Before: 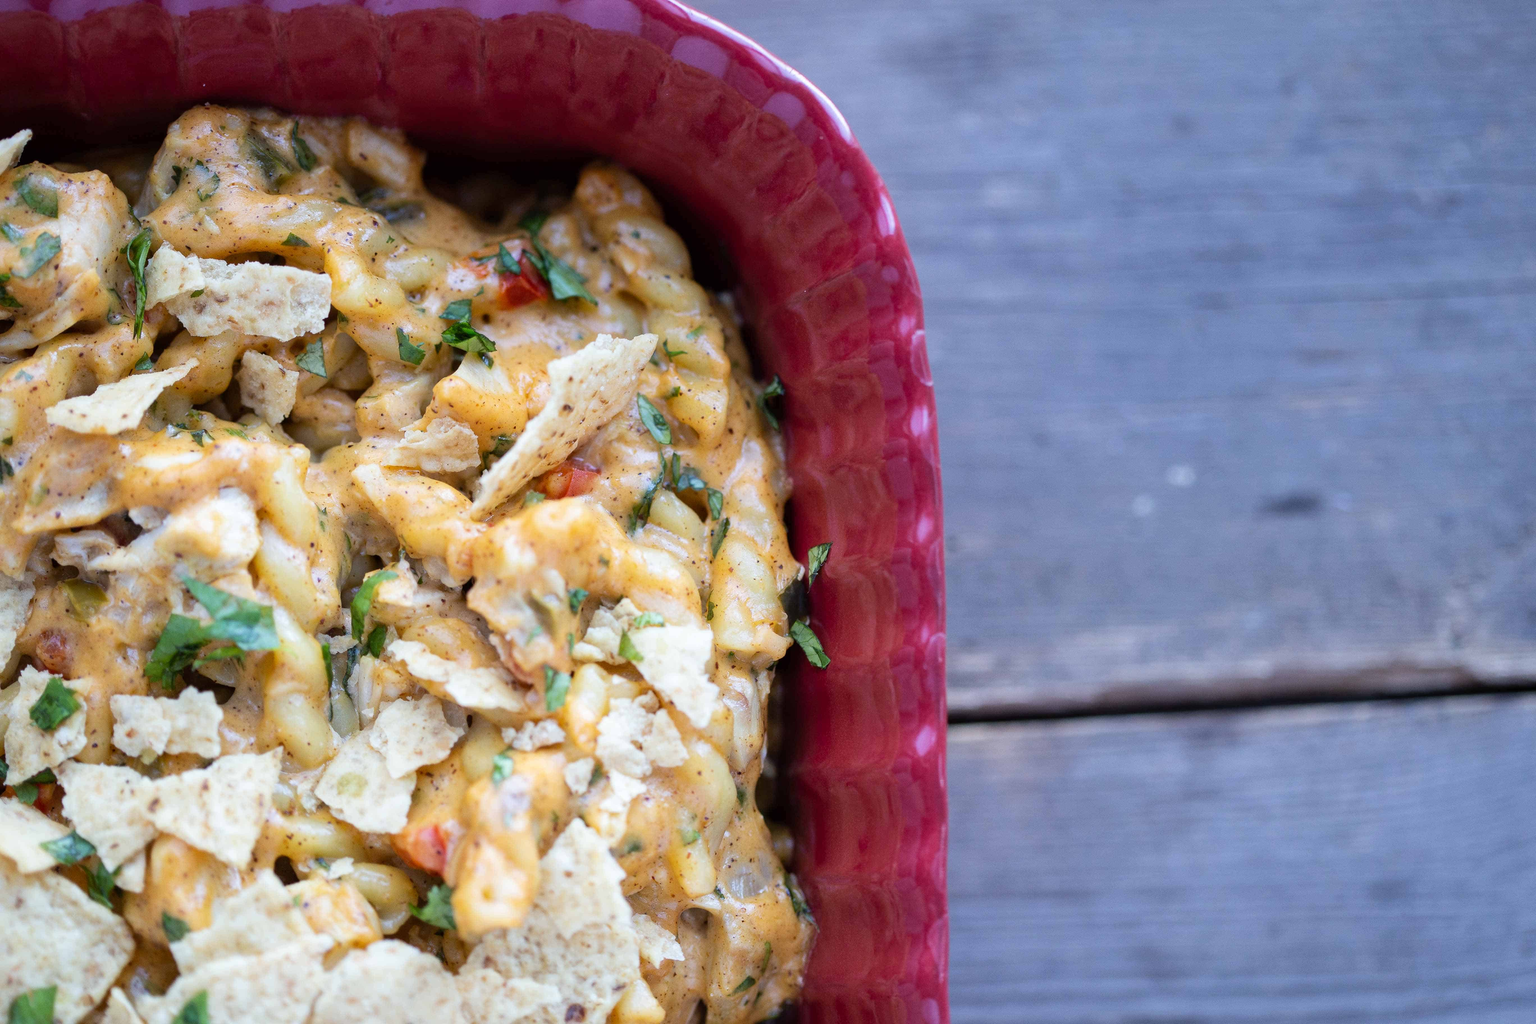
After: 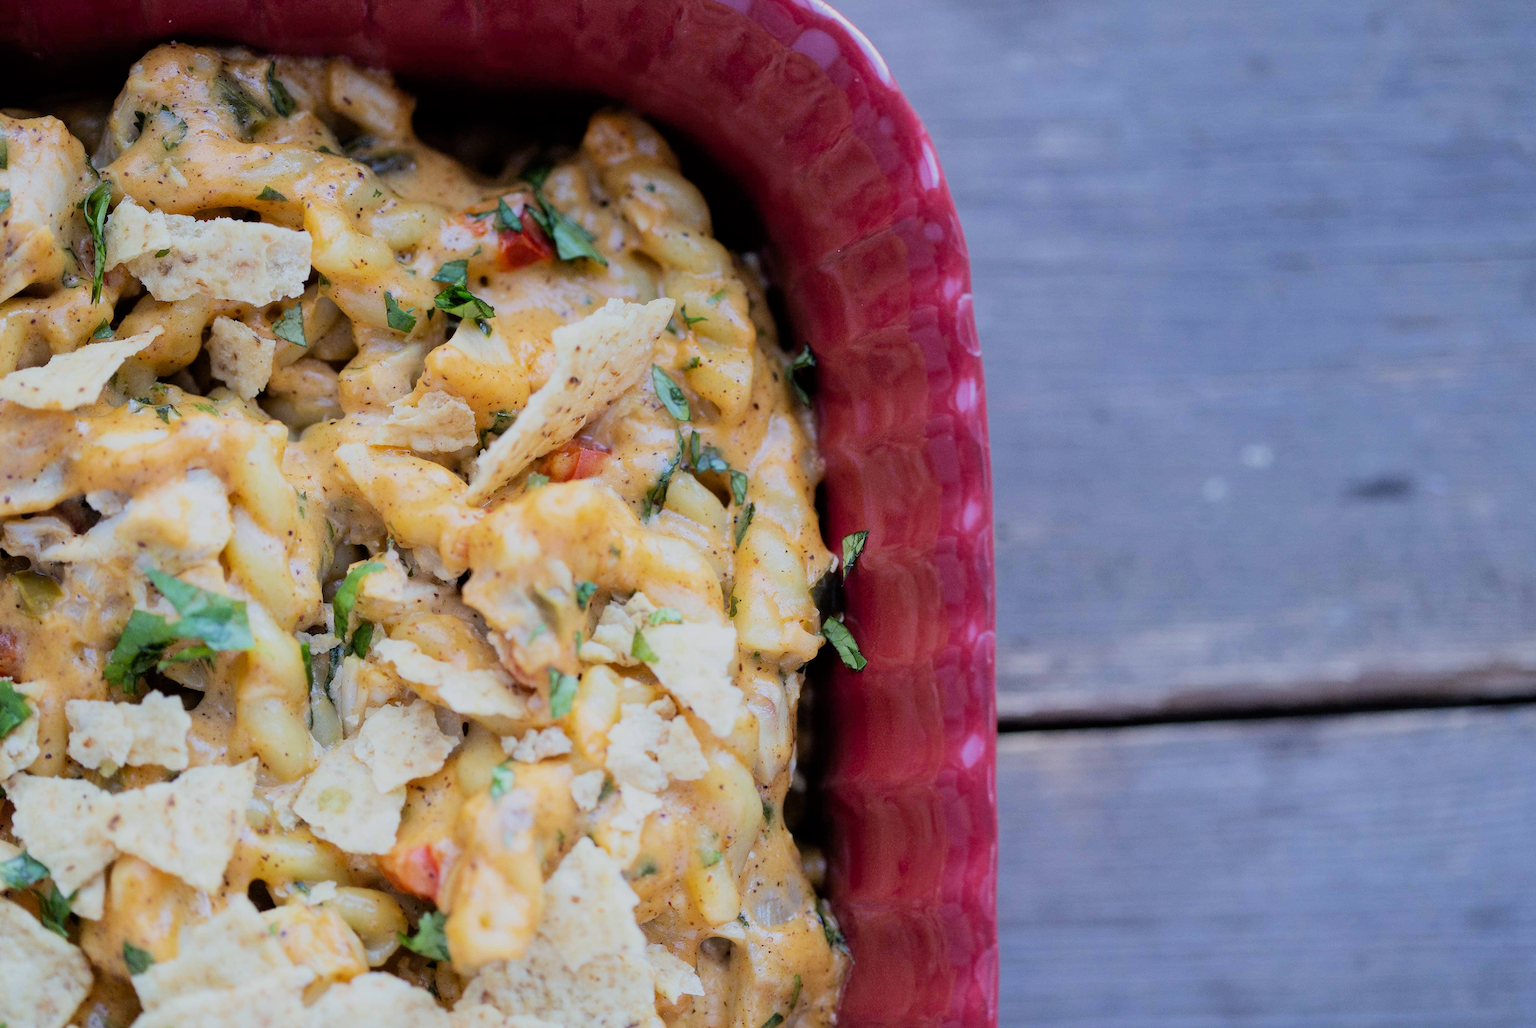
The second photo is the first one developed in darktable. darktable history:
filmic rgb: black relative exposure -7.65 EV, white relative exposure 4.56 EV, hardness 3.61, color science v6 (2022)
crop: left 3.371%, top 6.473%, right 6.77%, bottom 3.308%
